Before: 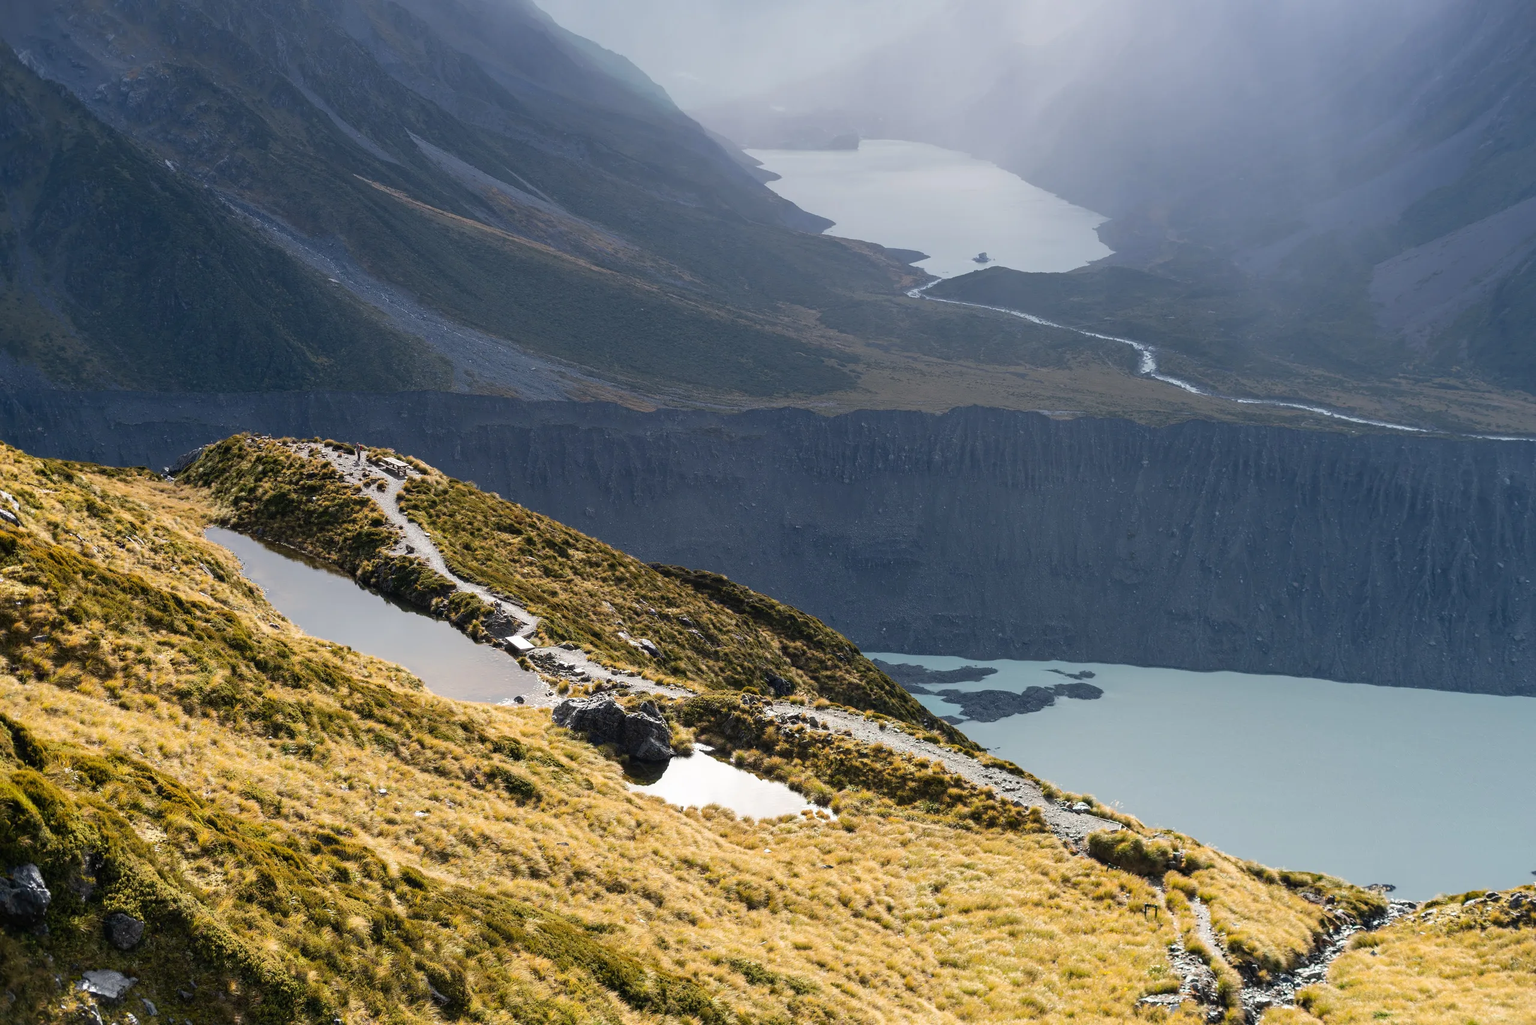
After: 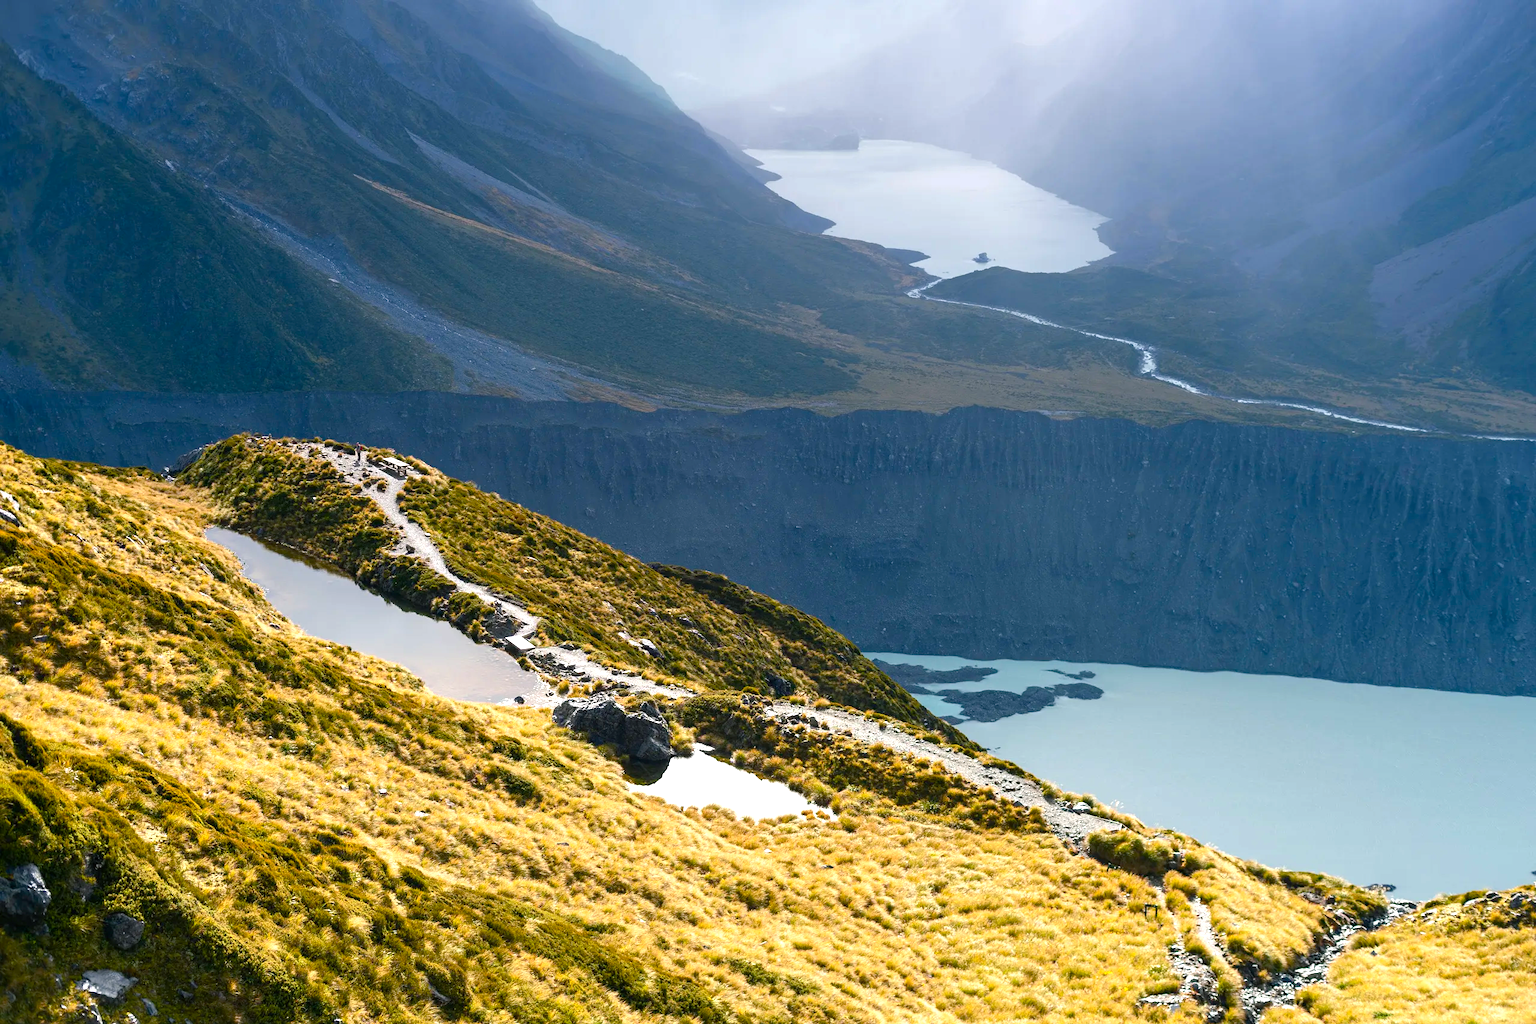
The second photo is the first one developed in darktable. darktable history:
exposure: exposure 0.562 EV, compensate exposure bias true, compensate highlight preservation false
tone curve: curves: ch0 [(0, 0) (0.641, 0.595) (1, 1)], preserve colors none
color balance rgb: shadows lift › chroma 0.928%, shadows lift › hue 113.49°, power › chroma 0.507%, power › hue 215.2°, perceptual saturation grading › global saturation 27.813%, perceptual saturation grading › highlights -24.715%, perceptual saturation grading › mid-tones 25.252%, perceptual saturation grading › shadows 49.345%
